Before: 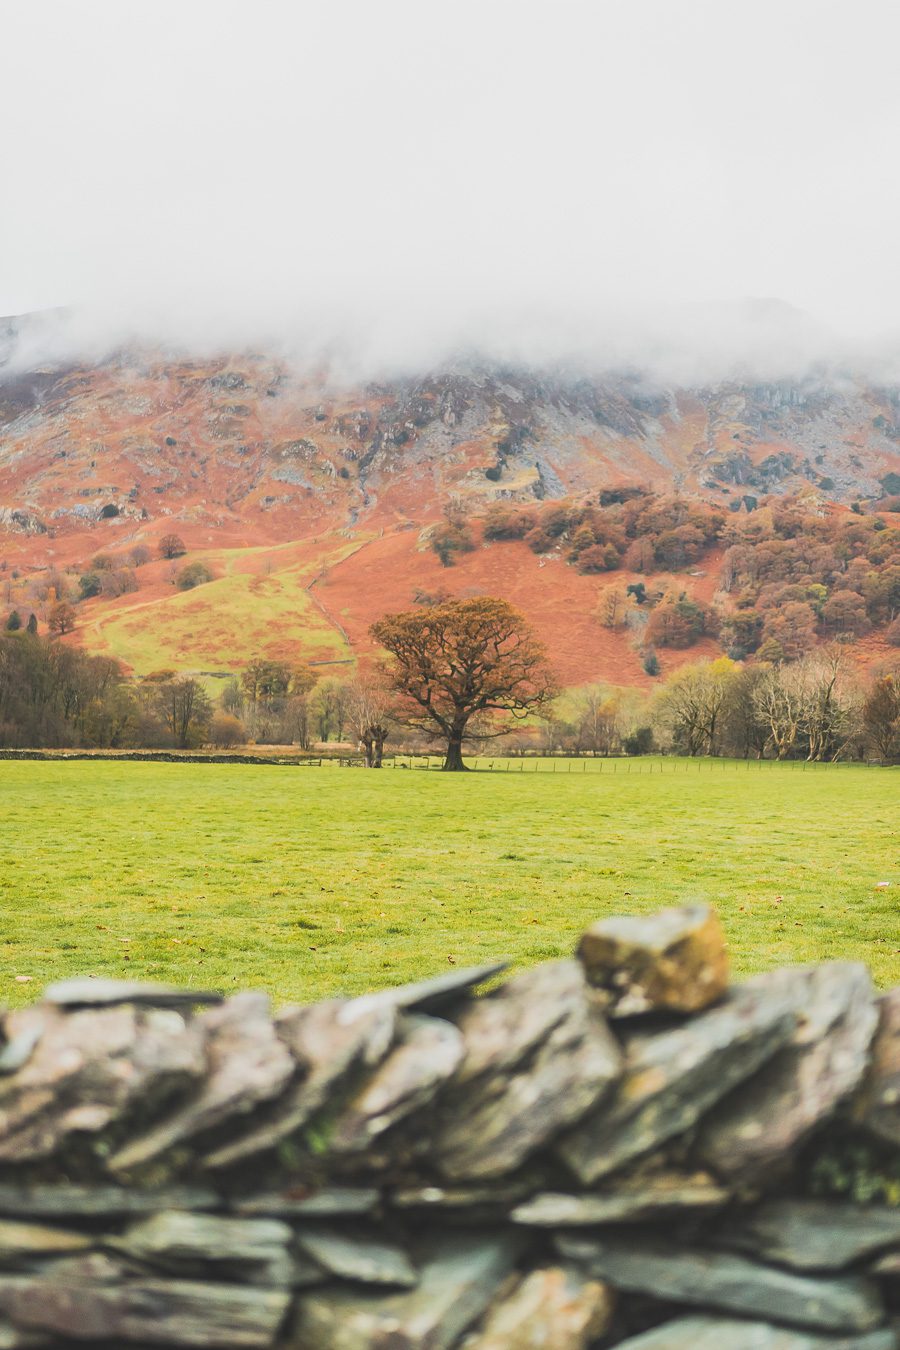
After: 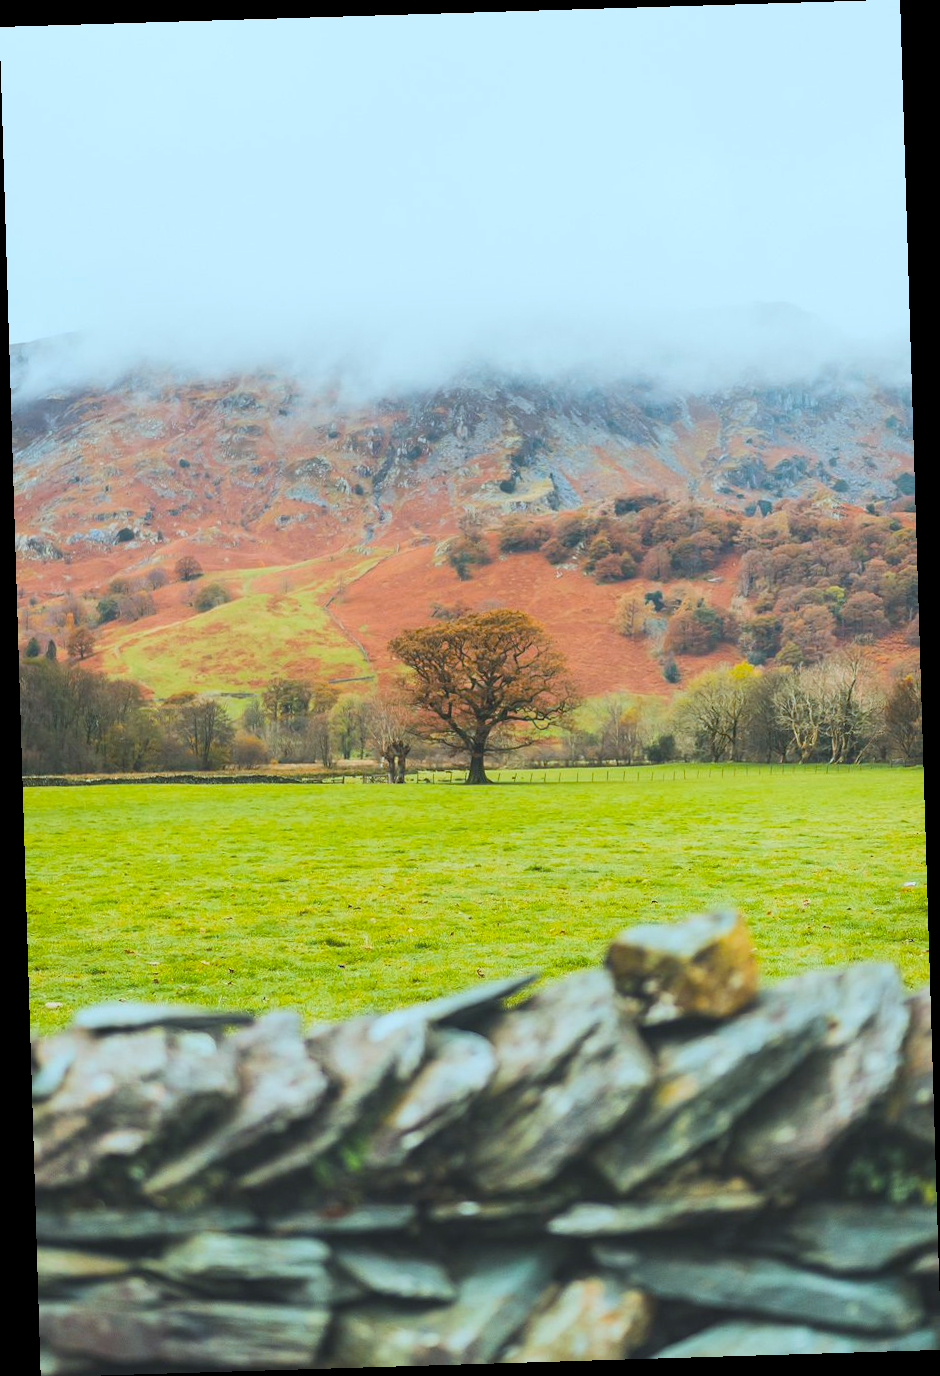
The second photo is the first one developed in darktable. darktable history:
color correction: highlights a* -11.71, highlights b* -15.58
color balance: output saturation 120%
rotate and perspective: rotation -1.75°, automatic cropping off
